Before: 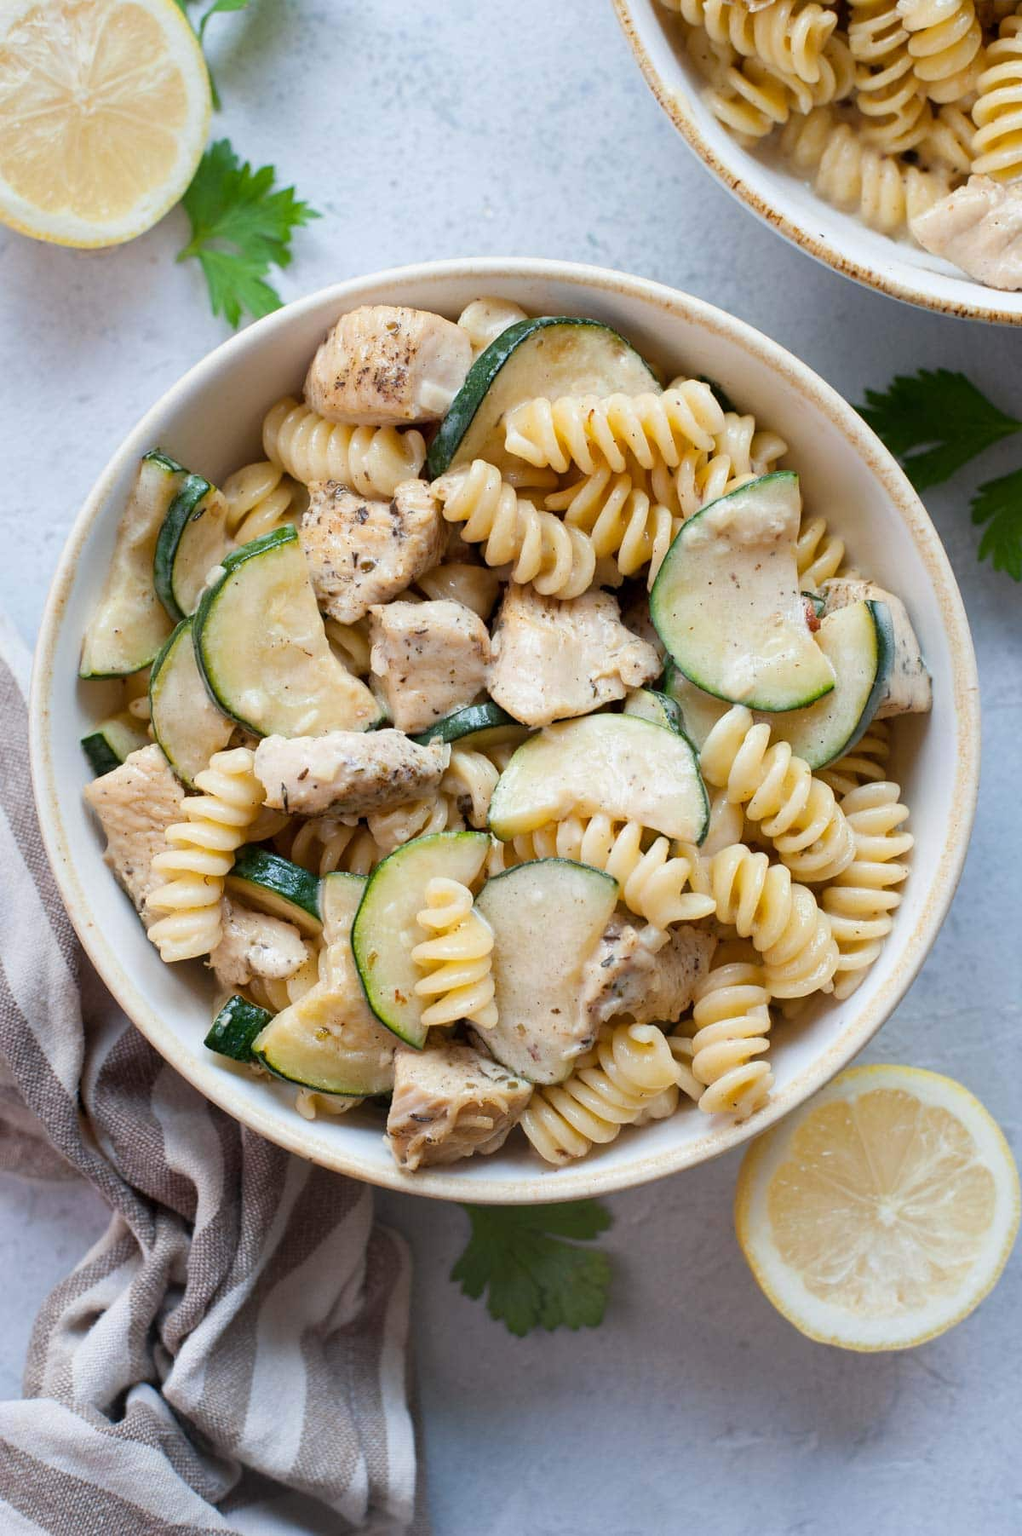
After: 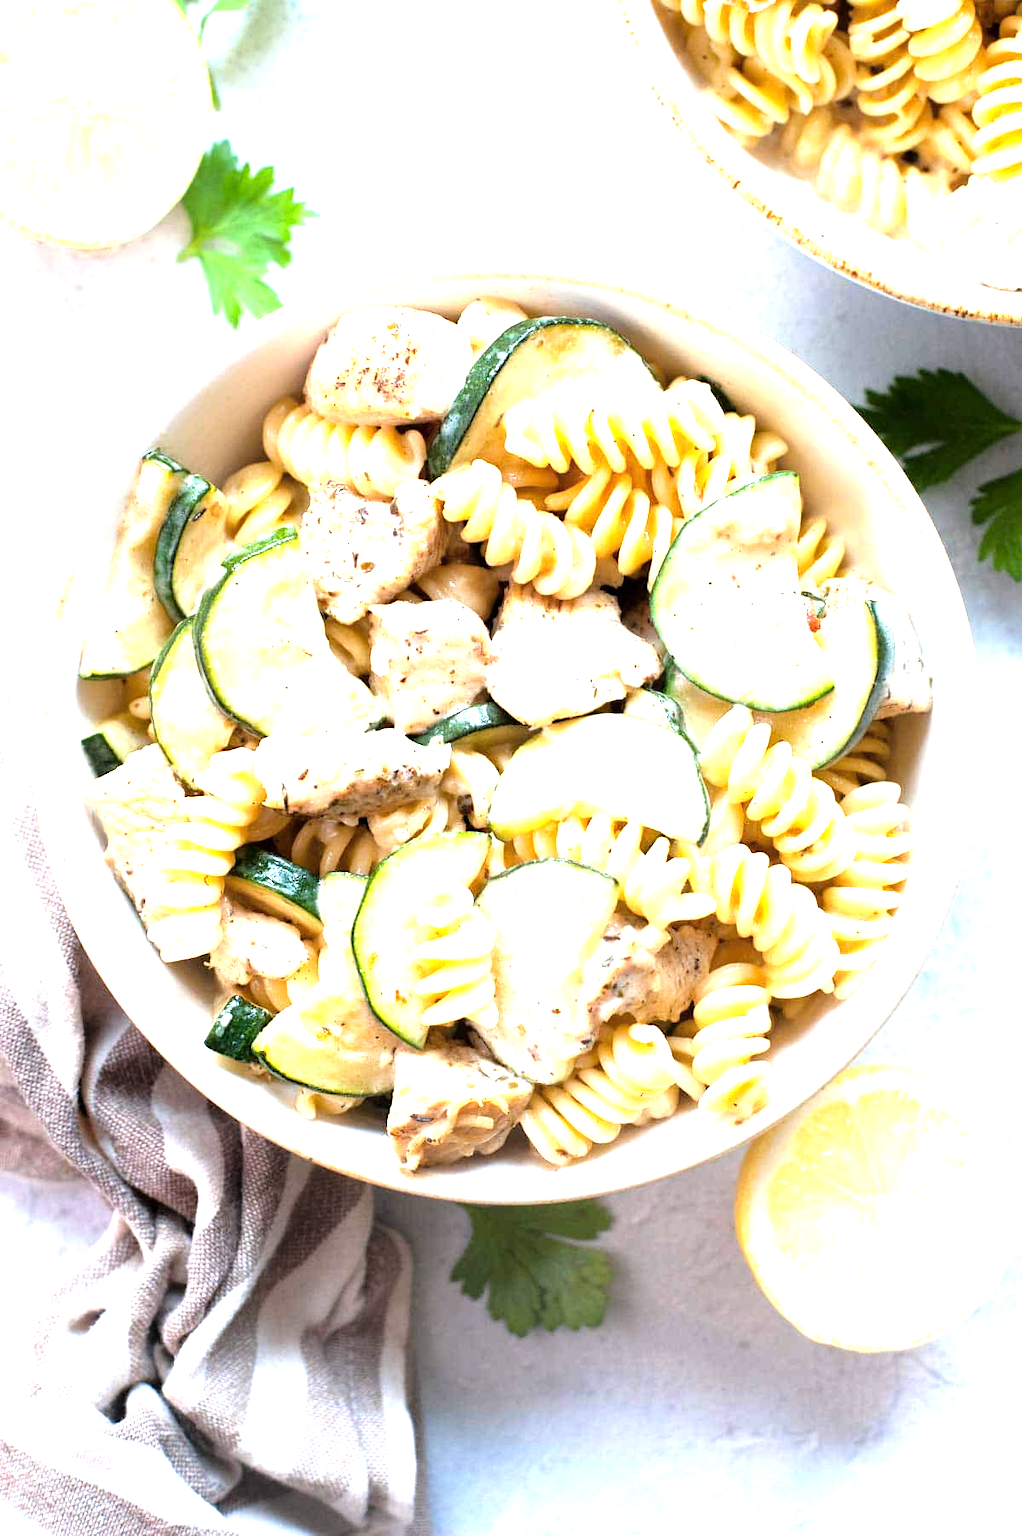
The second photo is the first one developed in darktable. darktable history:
exposure: exposure 0.732 EV, compensate exposure bias true, compensate highlight preservation false
tone equalizer: -8 EV -1.12 EV, -7 EV -0.99 EV, -6 EV -0.889 EV, -5 EV -0.548 EV, -3 EV 0.572 EV, -2 EV 0.868 EV, -1 EV 0.987 EV, +0 EV 1.07 EV
